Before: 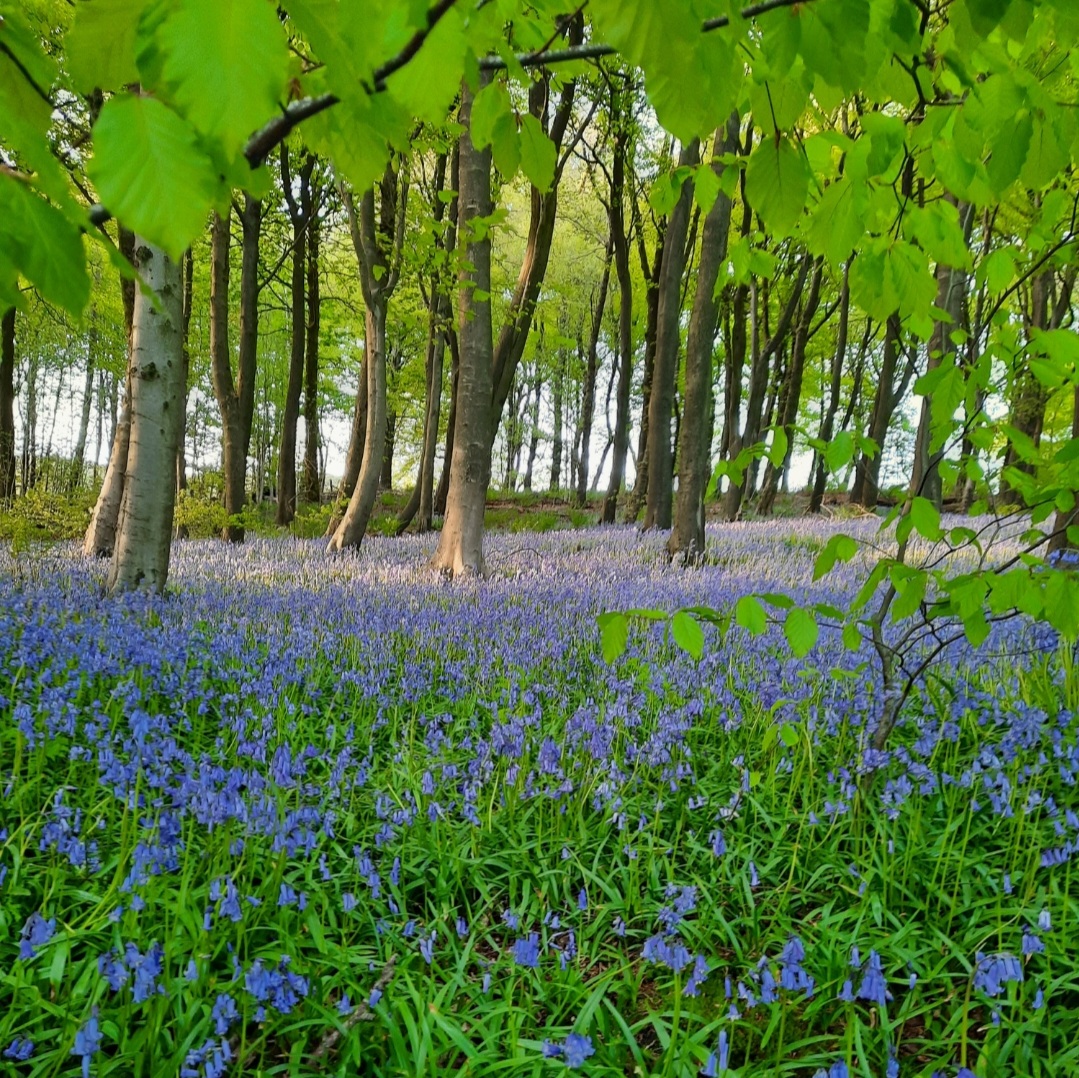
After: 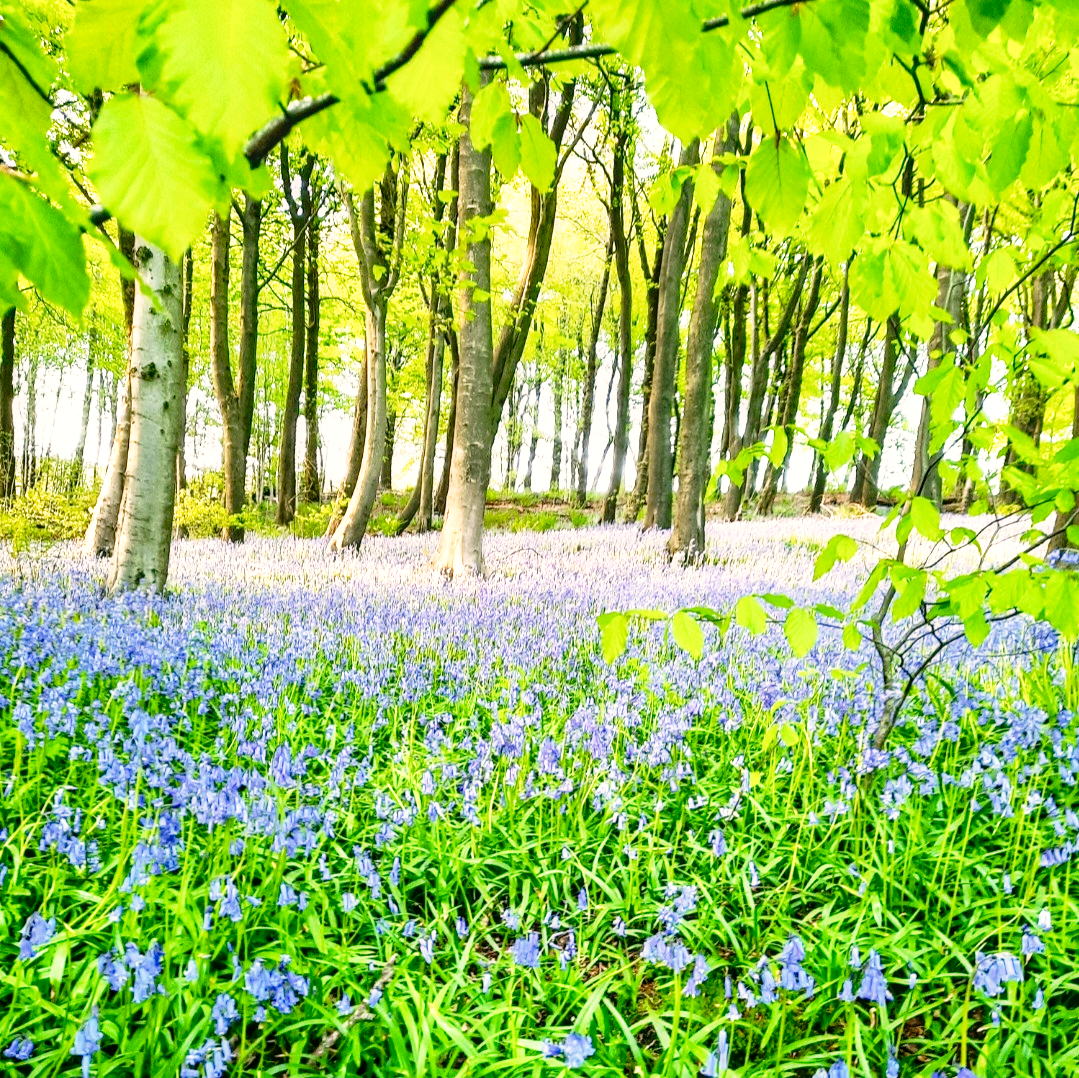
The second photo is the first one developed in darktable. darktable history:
base curve: curves: ch0 [(0, 0) (0.012, 0.01) (0.073, 0.168) (0.31, 0.711) (0.645, 0.957) (1, 1)], preserve colors none
exposure: black level correction 0, exposure 0.7 EV, compensate exposure bias true, compensate highlight preservation false
local contrast: on, module defaults
color correction: highlights a* 4.02, highlights b* 4.98, shadows a* -7.55, shadows b* 4.98
